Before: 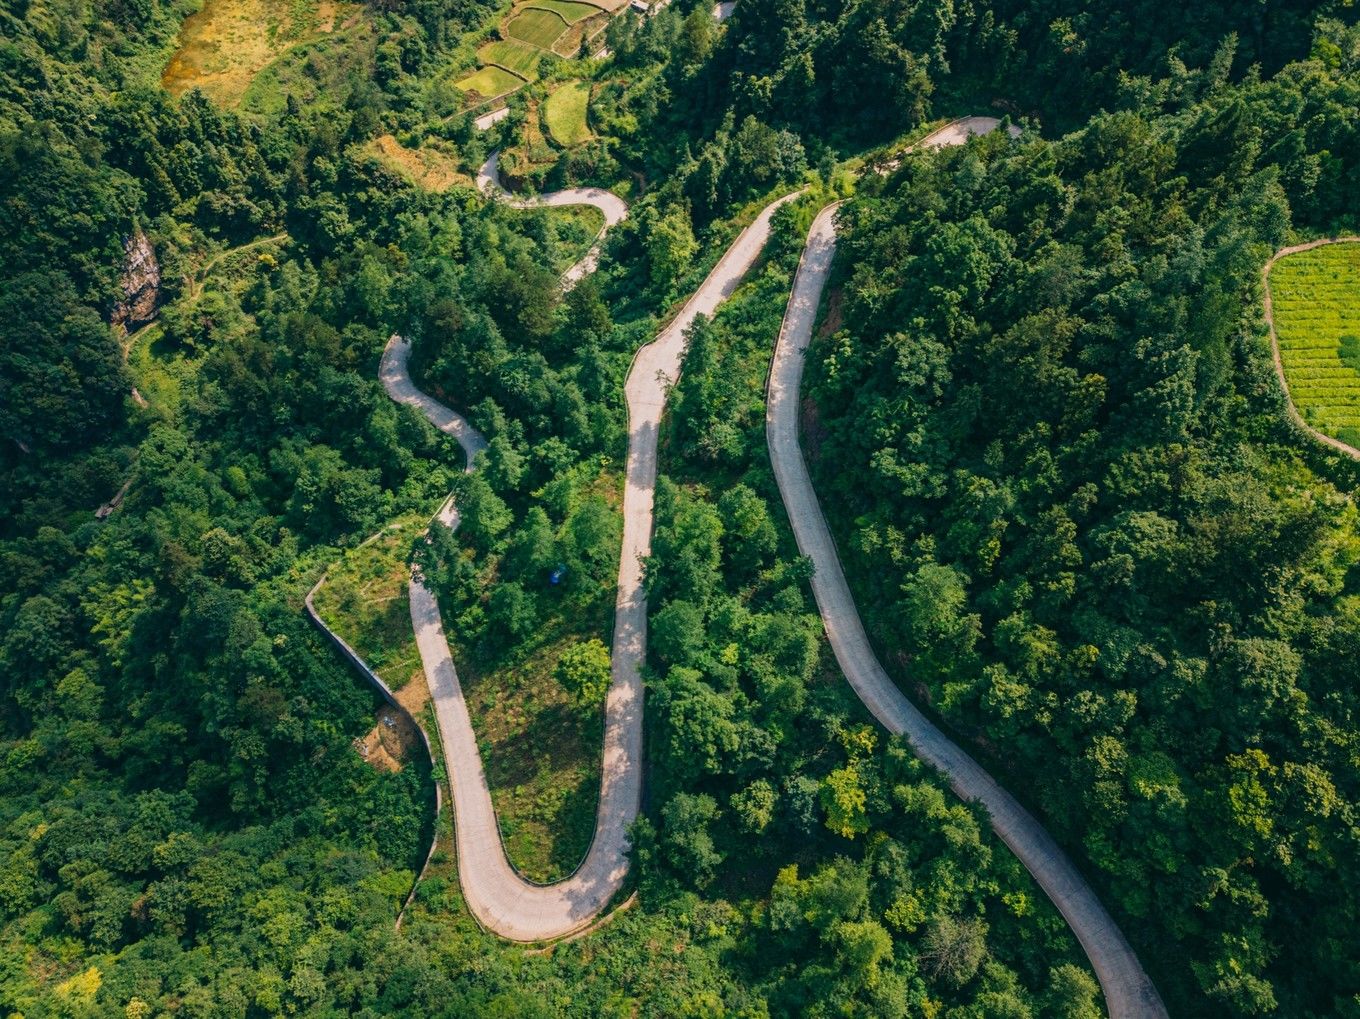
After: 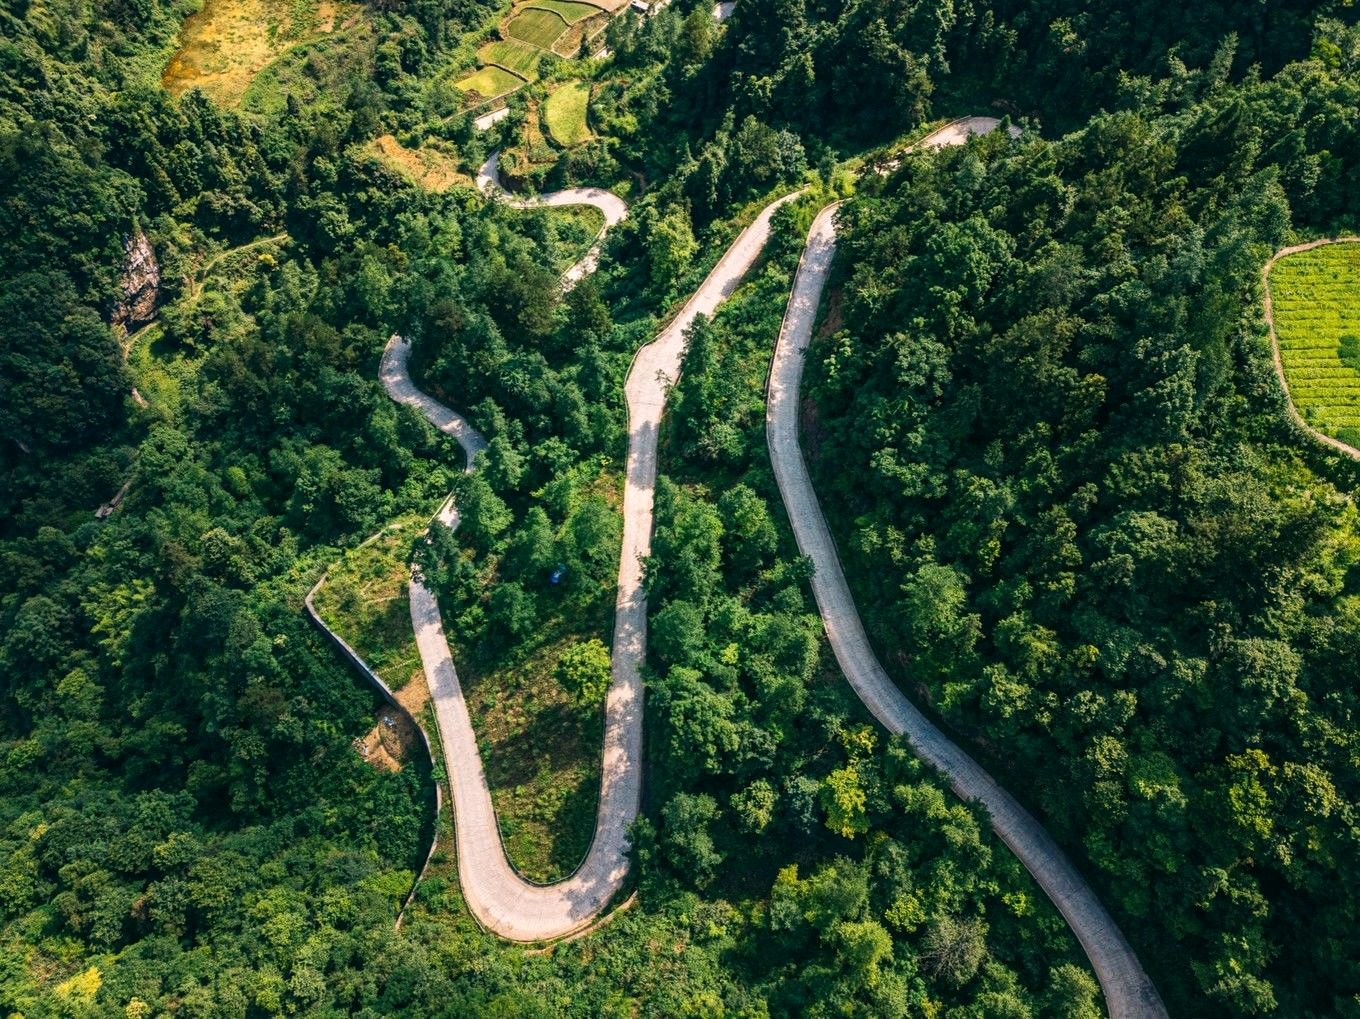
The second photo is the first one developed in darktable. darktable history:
tone equalizer: -8 EV -0.417 EV, -7 EV -0.389 EV, -6 EV -0.333 EV, -5 EV -0.222 EV, -3 EV 0.222 EV, -2 EV 0.333 EV, -1 EV 0.389 EV, +0 EV 0.417 EV, edges refinement/feathering 500, mask exposure compensation -1.57 EV, preserve details no
local contrast: highlights 100%, shadows 100%, detail 120%, midtone range 0.2
